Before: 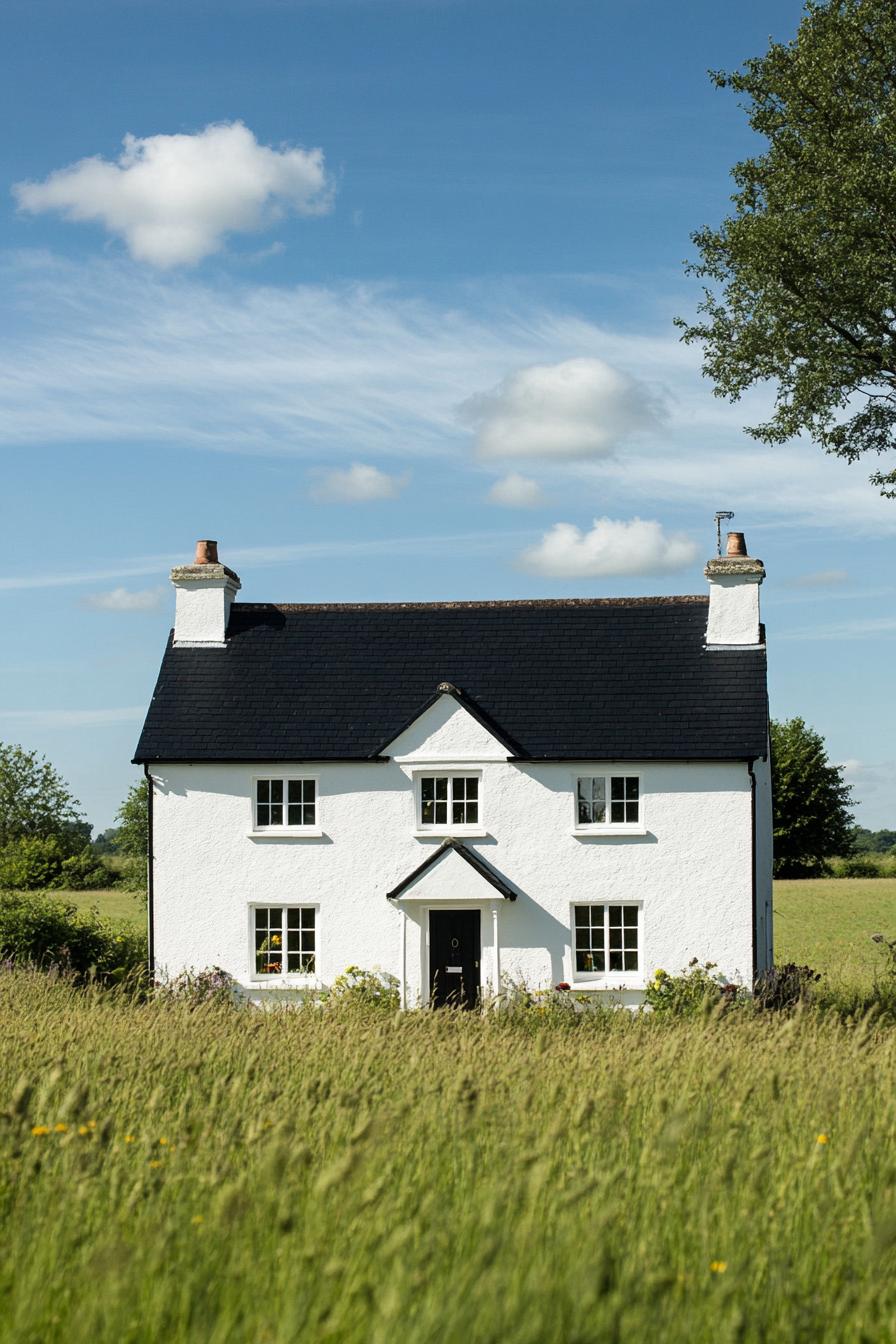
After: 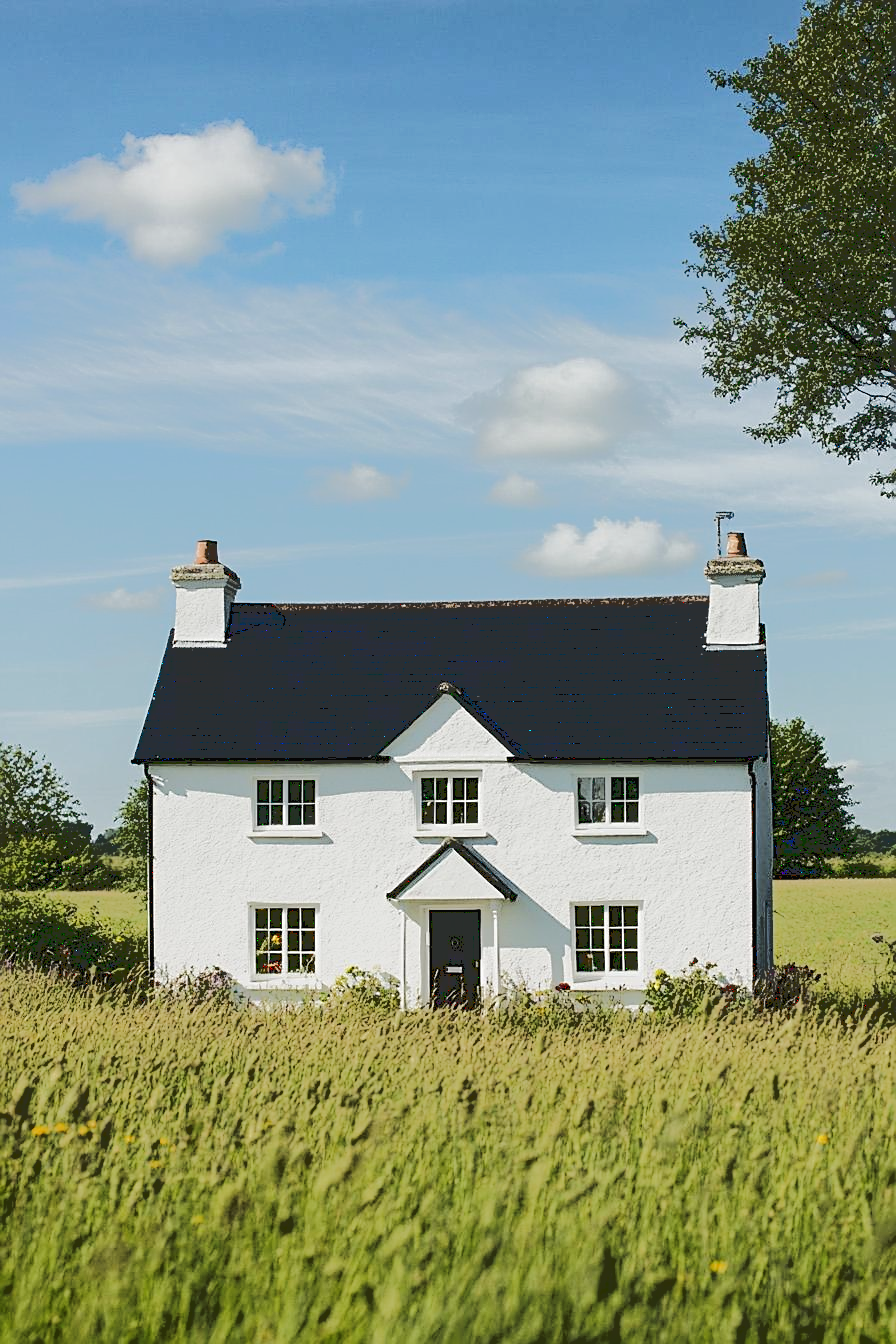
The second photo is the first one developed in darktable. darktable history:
base curve: curves: ch0 [(0.065, 0.026) (0.236, 0.358) (0.53, 0.546) (0.777, 0.841) (0.924, 0.992)]
sharpen: amount 0.493
tone curve: curves: ch0 [(0, 0.014) (0.036, 0.047) (0.15, 0.156) (0.27, 0.258) (0.511, 0.506) (0.761, 0.741) (1, 0.919)]; ch1 [(0, 0) (0.179, 0.173) (0.322, 0.32) (0.429, 0.431) (0.502, 0.5) (0.519, 0.522) (0.562, 0.575) (0.631, 0.65) (0.72, 0.692) (1, 1)]; ch2 [(0, 0) (0.29, 0.295) (0.404, 0.436) (0.497, 0.498) (0.533, 0.556) (0.599, 0.607) (0.696, 0.707) (1, 1)], preserve colors none
